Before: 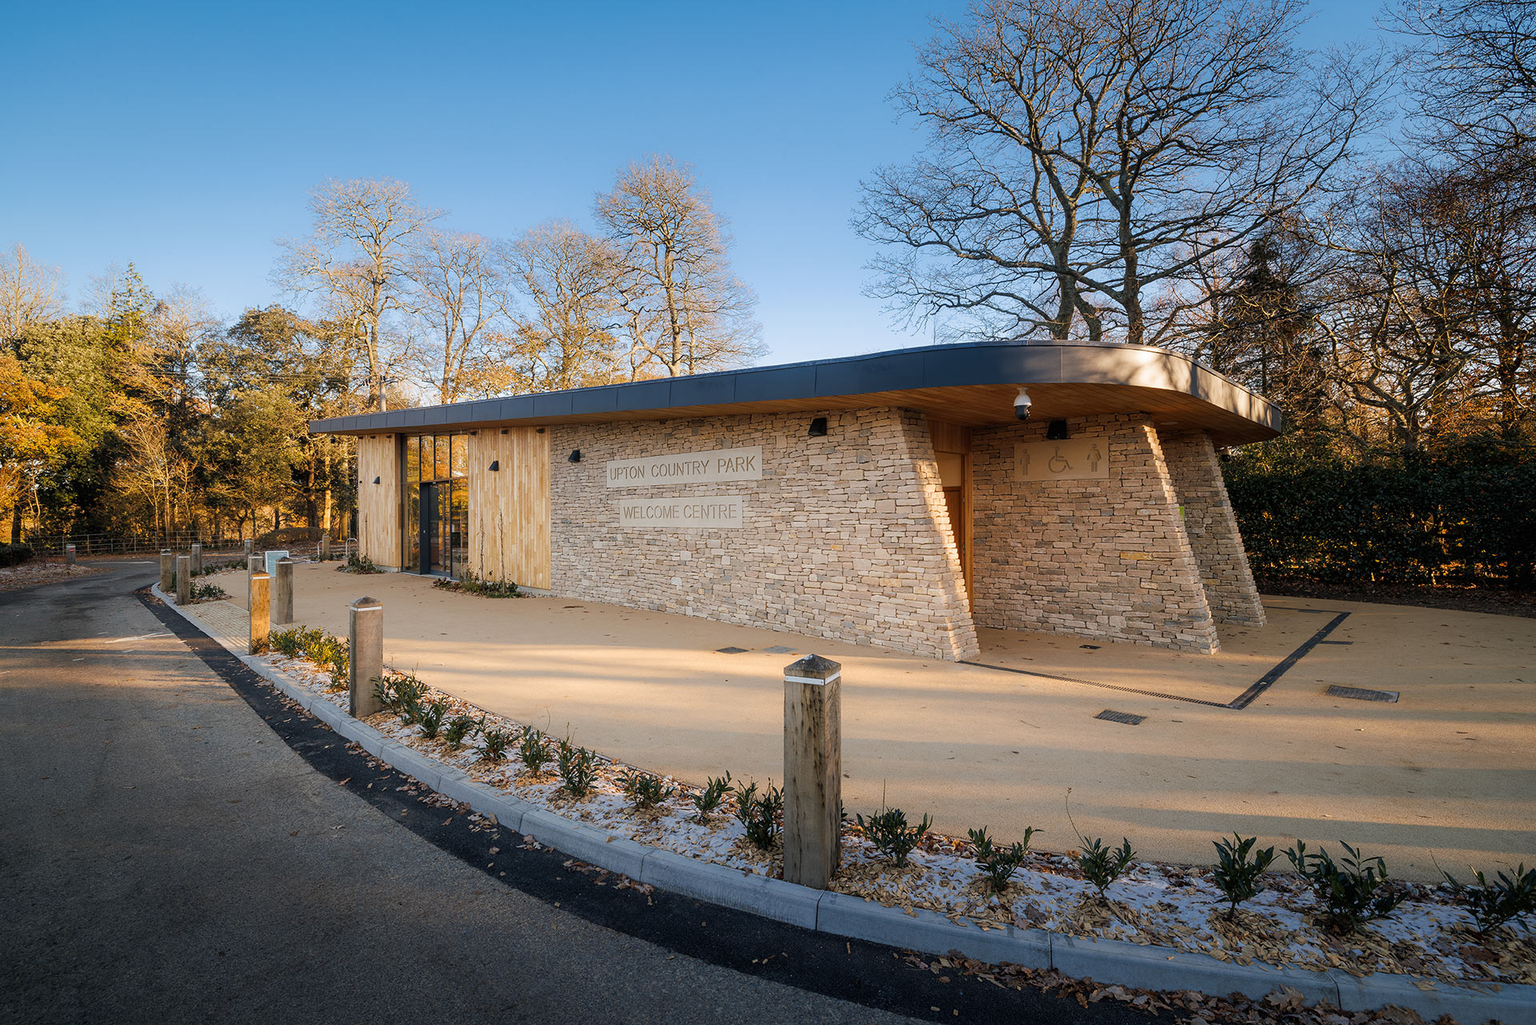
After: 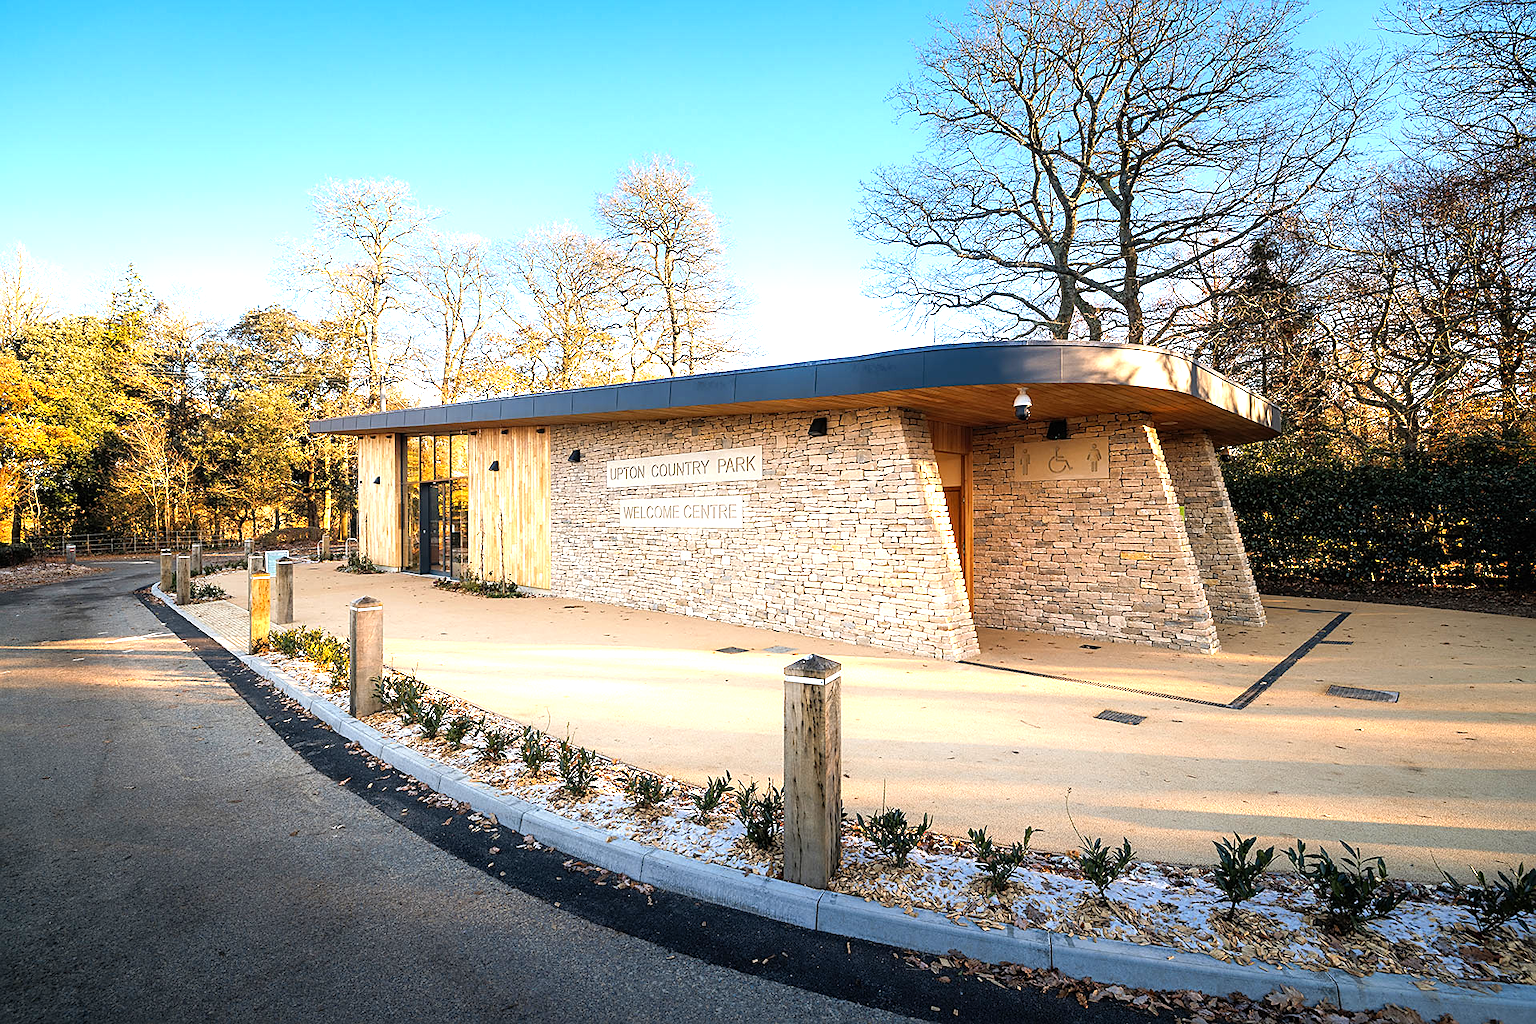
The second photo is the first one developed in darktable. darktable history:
sharpen: on, module defaults
levels: levels [0, 0.352, 0.703]
